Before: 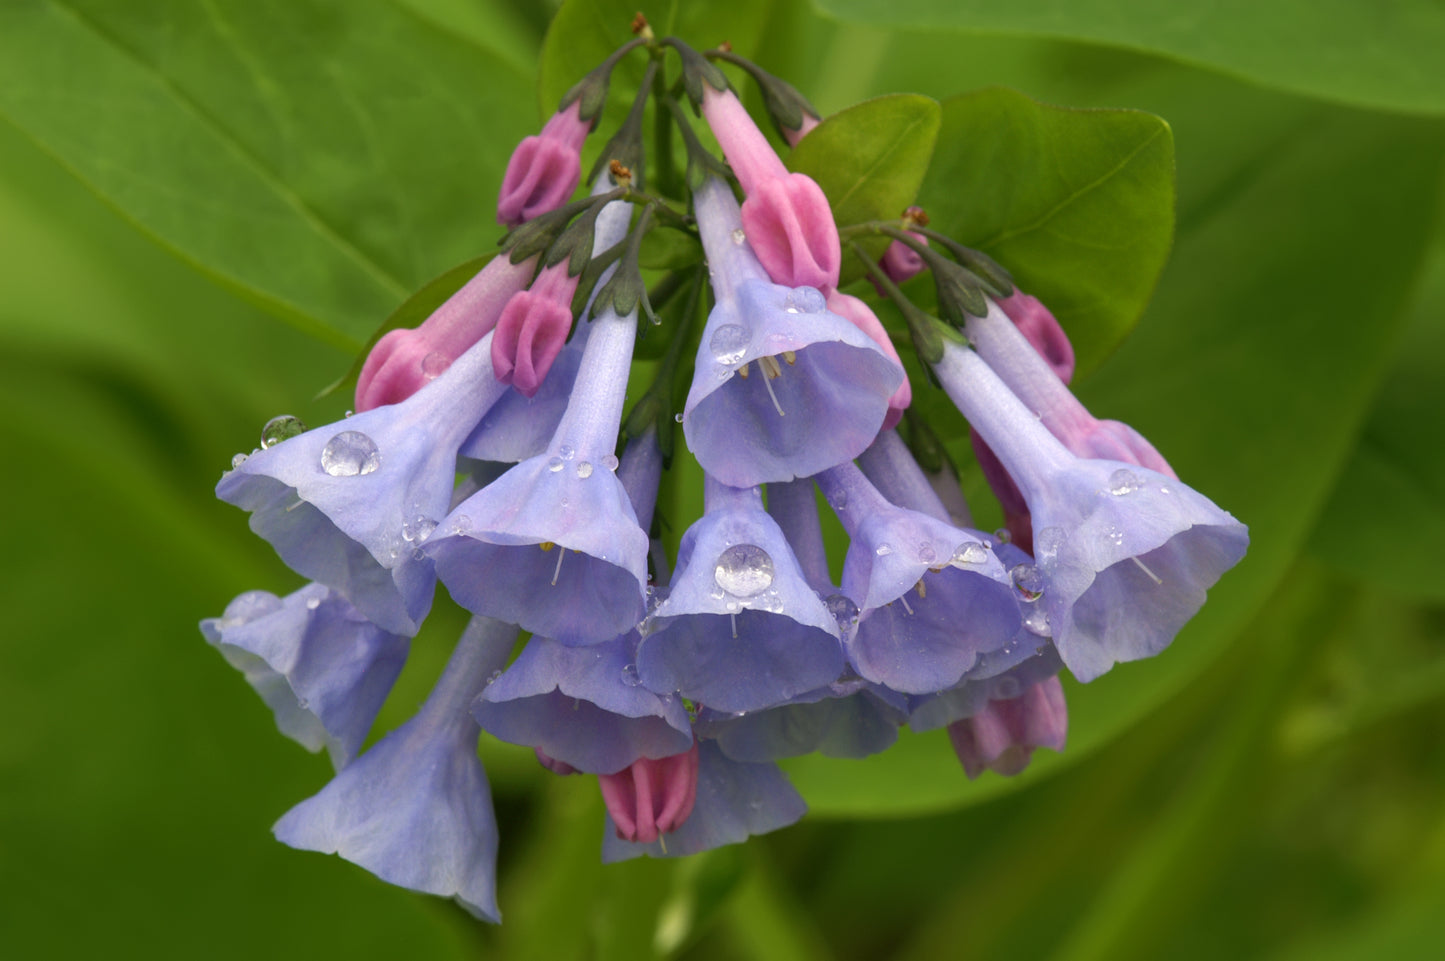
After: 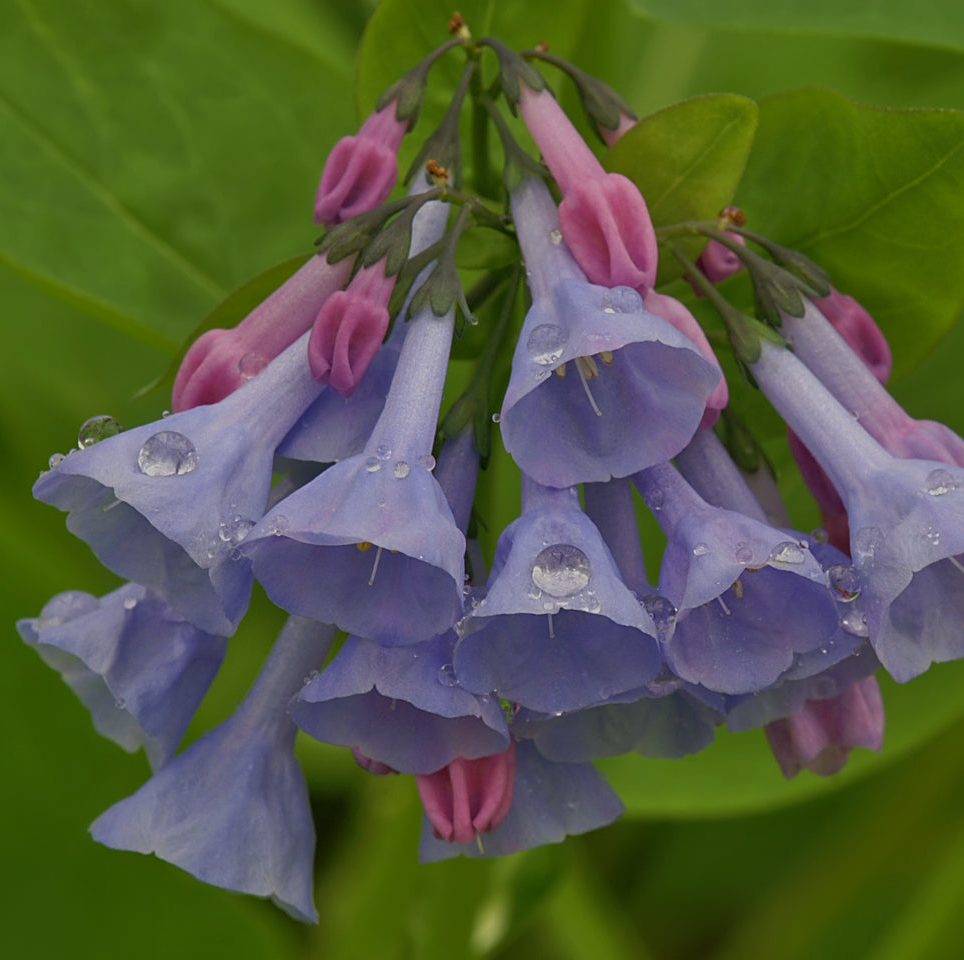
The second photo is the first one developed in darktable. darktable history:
tone equalizer: -8 EV -0.036 EV, -7 EV 0.01 EV, -6 EV -0.008 EV, -5 EV 0.004 EV, -4 EV -0.028 EV, -3 EV -0.232 EV, -2 EV -0.684 EV, -1 EV -0.994 EV, +0 EV -0.988 EV, mask exposure compensation -0.502 EV
crop and rotate: left 12.729%, right 20.521%
sharpen: on, module defaults
